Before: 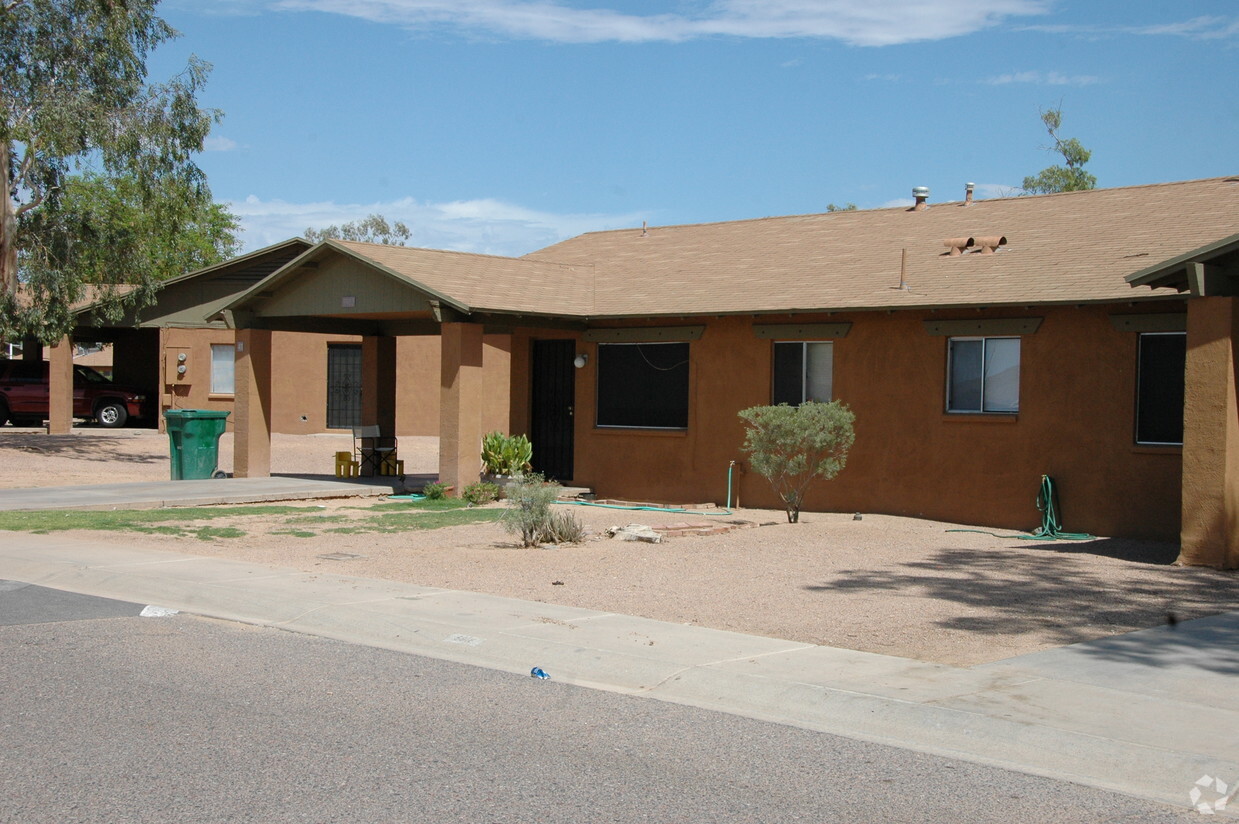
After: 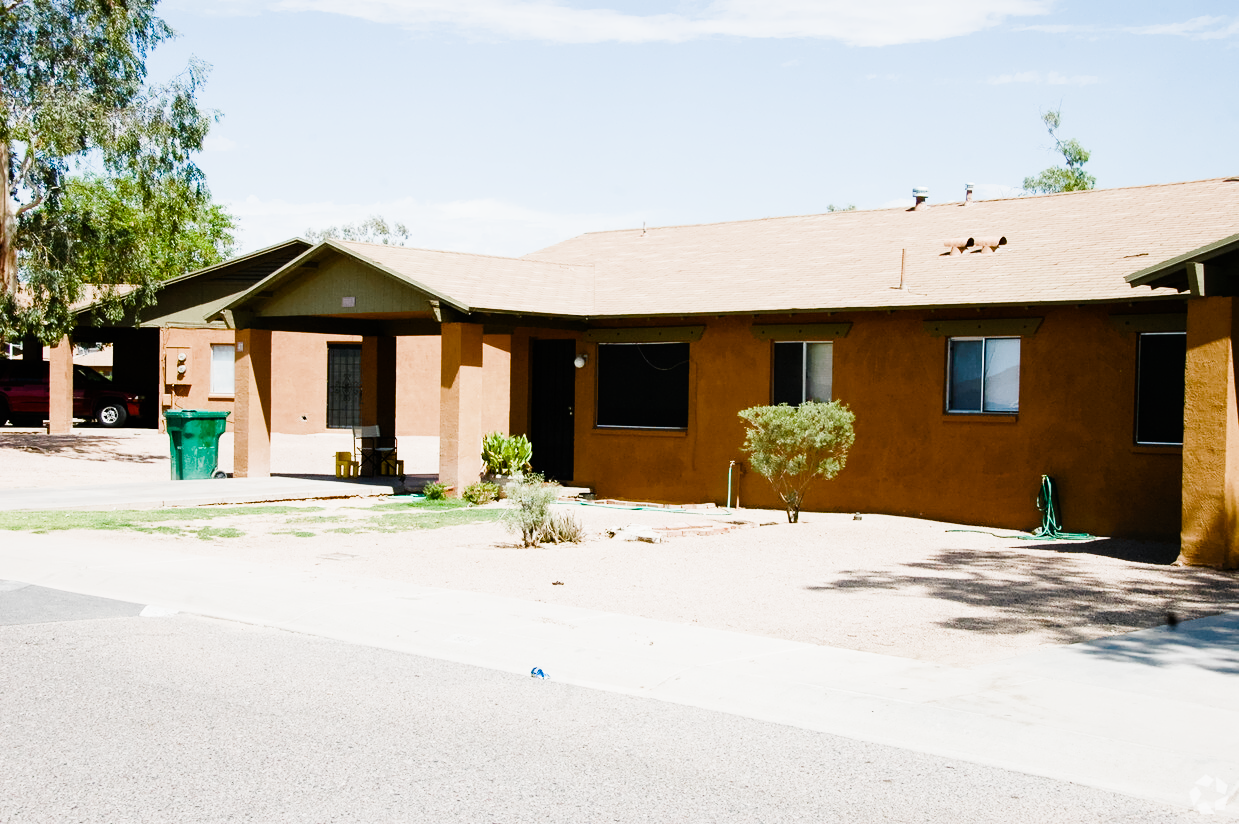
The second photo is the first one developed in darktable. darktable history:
color balance rgb: perceptual saturation grading › highlights -29.58%, perceptual saturation grading › mid-tones 29.47%, perceptual saturation grading › shadows 59.73%, perceptual brilliance grading › global brilliance -17.79%, perceptual brilliance grading › highlights 28.73%, global vibrance 15.44%
denoise (profiled): preserve shadows 1.28, scattering 0.021, a [-1, 0, 0], compensate highlight preservation false
exposure: exposure 1 EV, compensate highlight preservation false
lens correction: correction method embedded metadata, scale 1.01, crop 1, focal 35, aperture 1.8, distance 0.827, camera "ILCE-7M4", lens "FE 35mm f/1.8"
sigmoid: contrast 1.8
